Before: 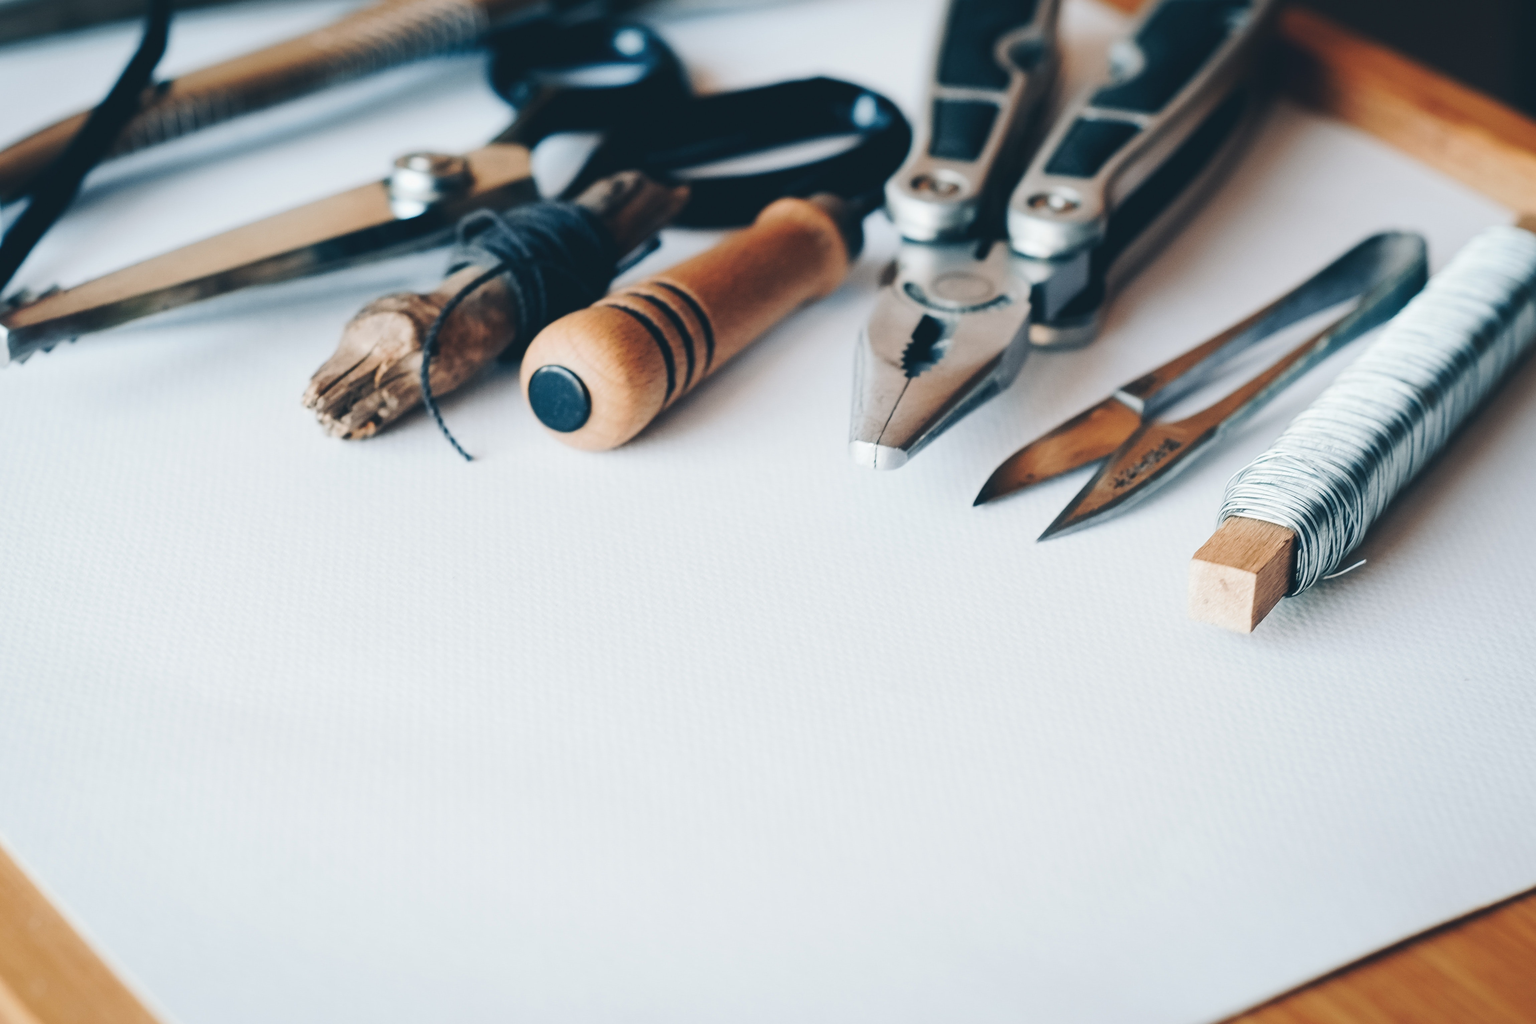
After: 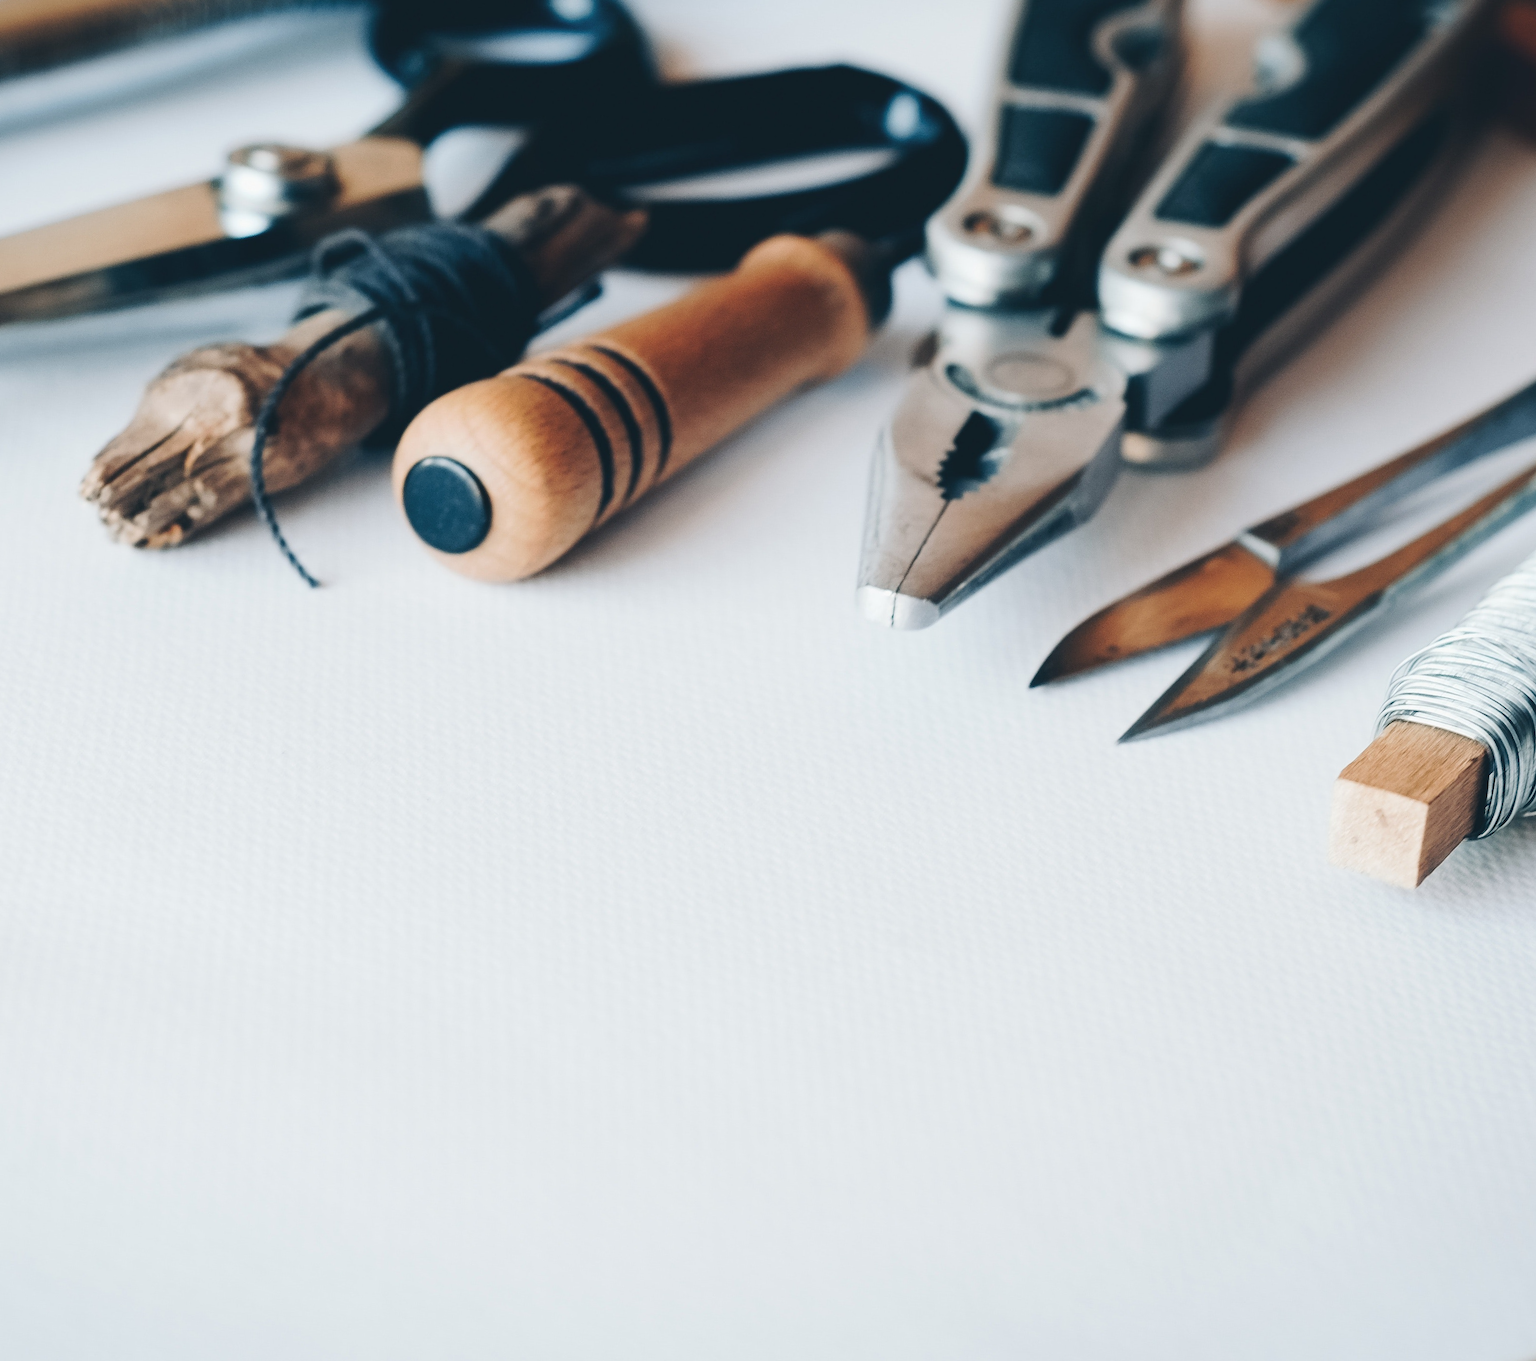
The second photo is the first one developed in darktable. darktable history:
crop and rotate: angle -2.85°, left 14.001%, top 0.027%, right 10.828%, bottom 0.049%
